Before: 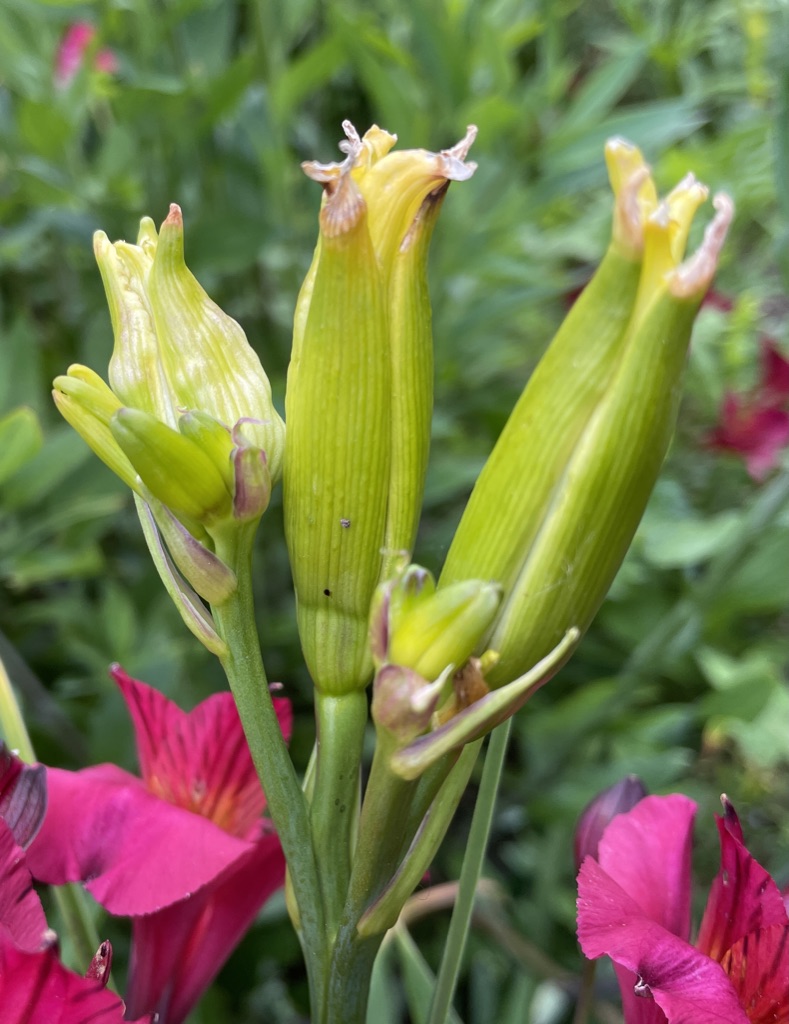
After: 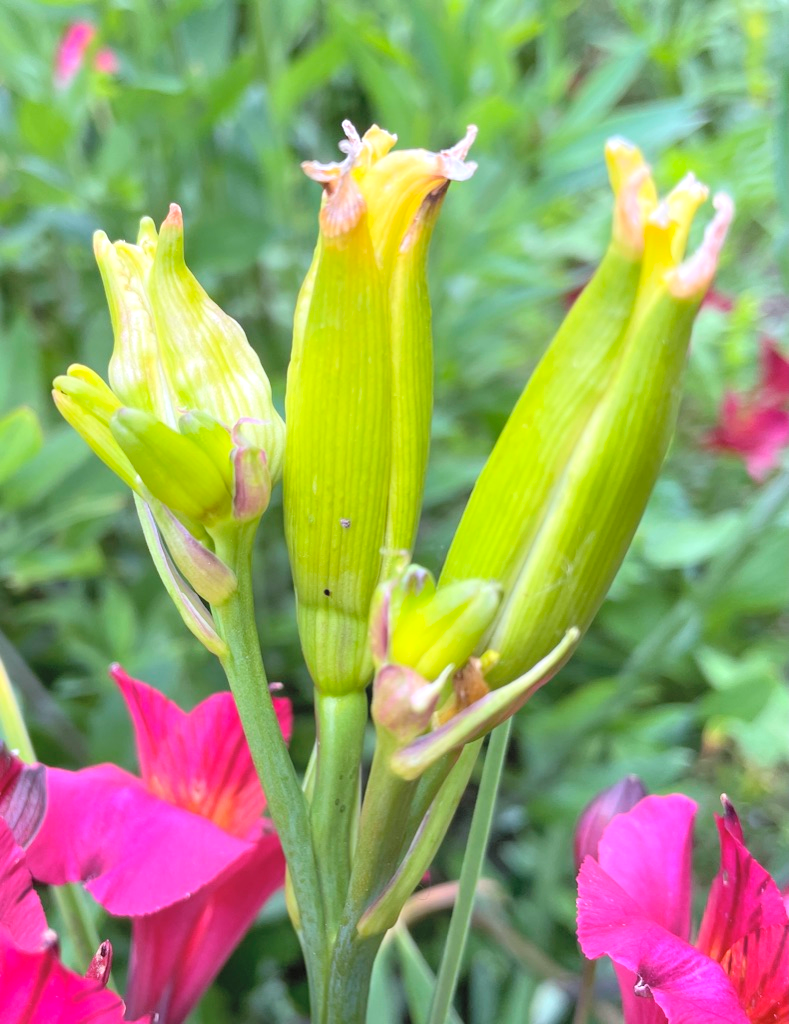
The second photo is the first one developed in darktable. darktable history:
contrast brightness saturation: contrast 0.1, brightness 0.3, saturation 0.14
color calibration: illuminant as shot in camera, x 0.358, y 0.373, temperature 4628.91 K
exposure: exposure 0.258 EV, compensate highlight preservation false
